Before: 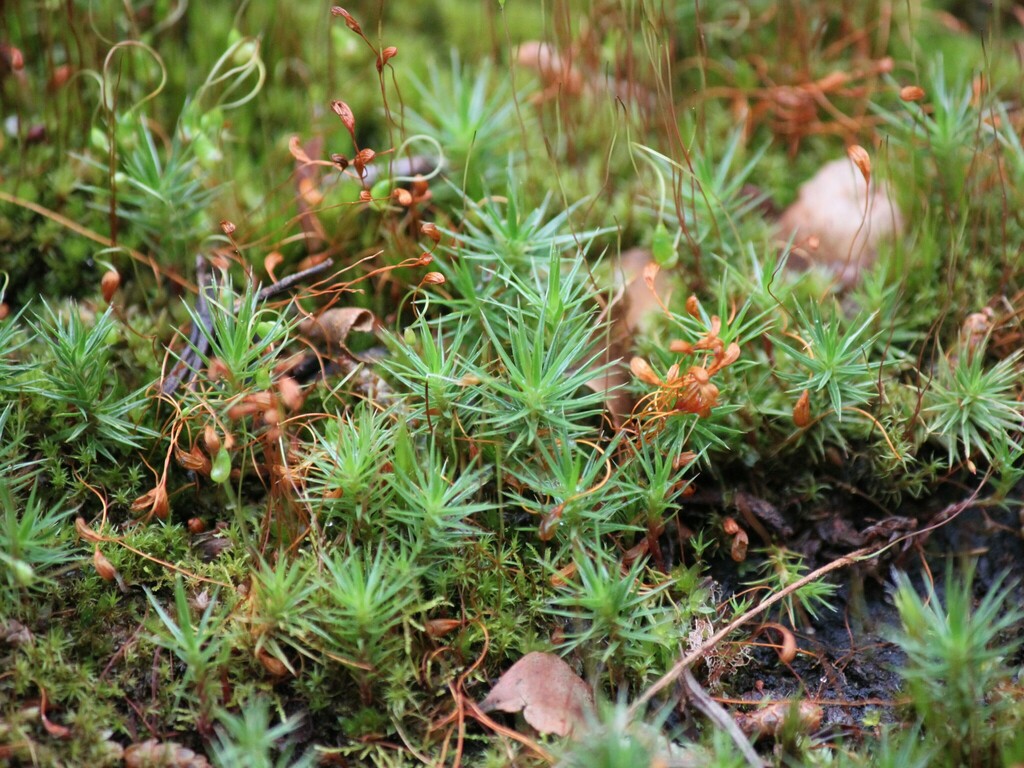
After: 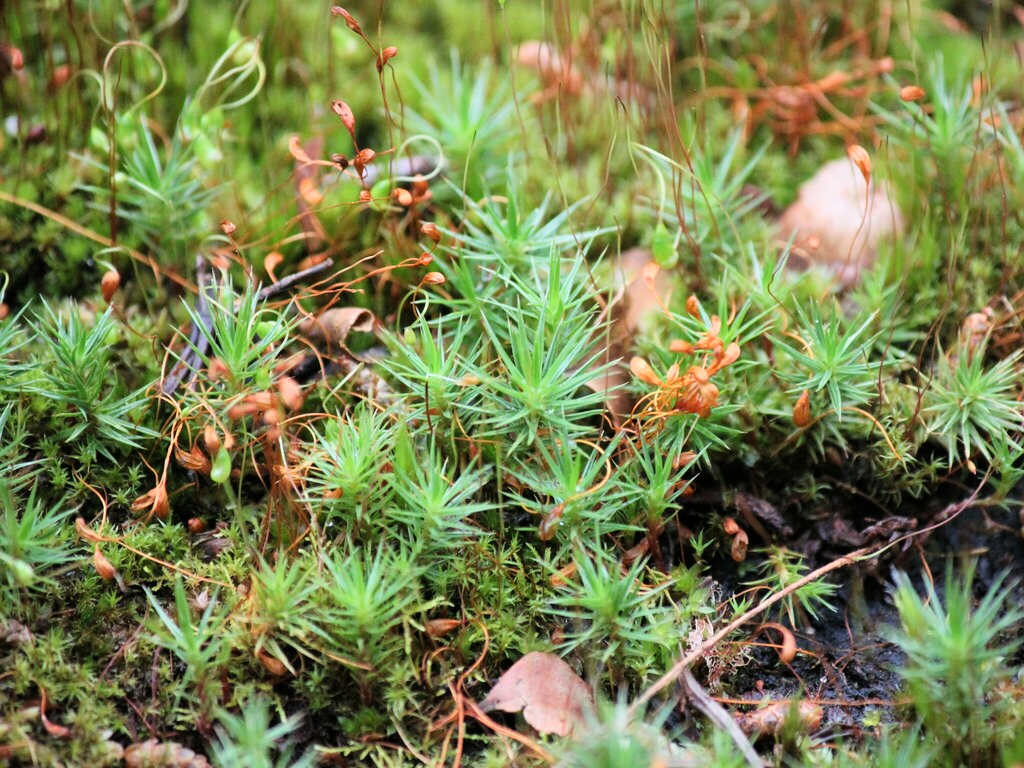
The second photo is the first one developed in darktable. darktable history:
rotate and perspective: automatic cropping original format, crop left 0, crop top 0
tone curve: curves: ch0 [(0, 0) (0.004, 0.001) (0.133, 0.112) (0.325, 0.362) (0.832, 0.893) (1, 1)], color space Lab, linked channels, preserve colors none
